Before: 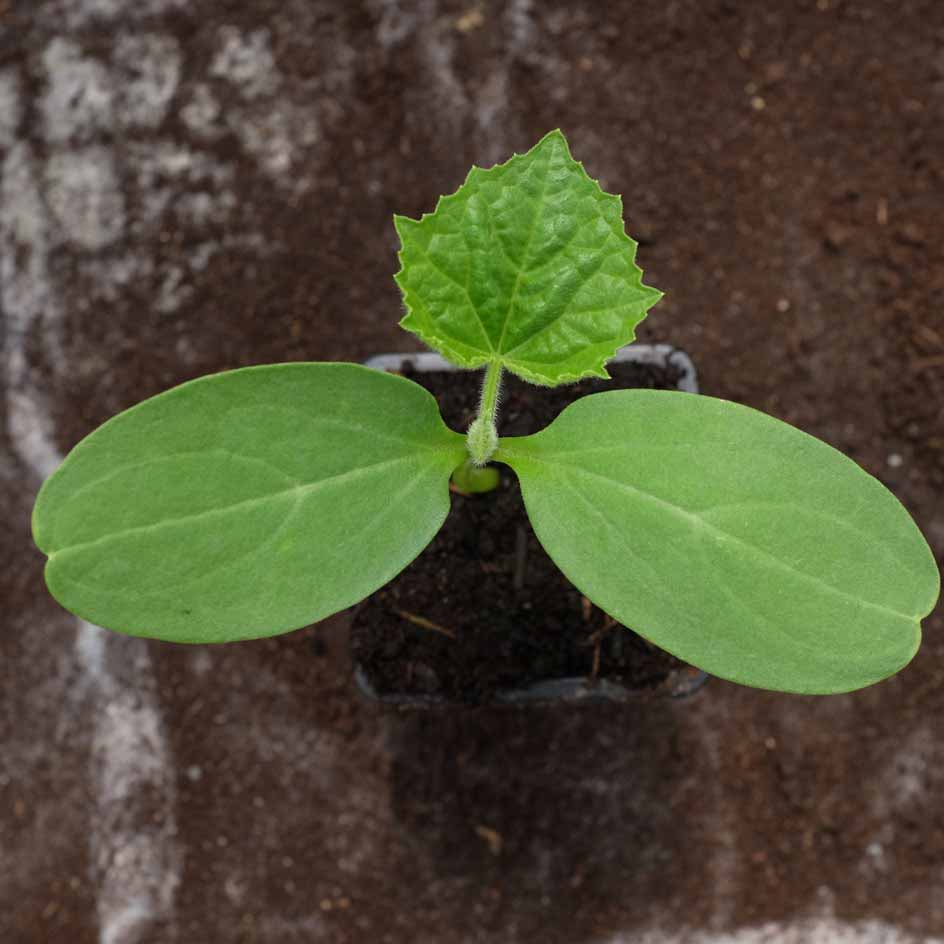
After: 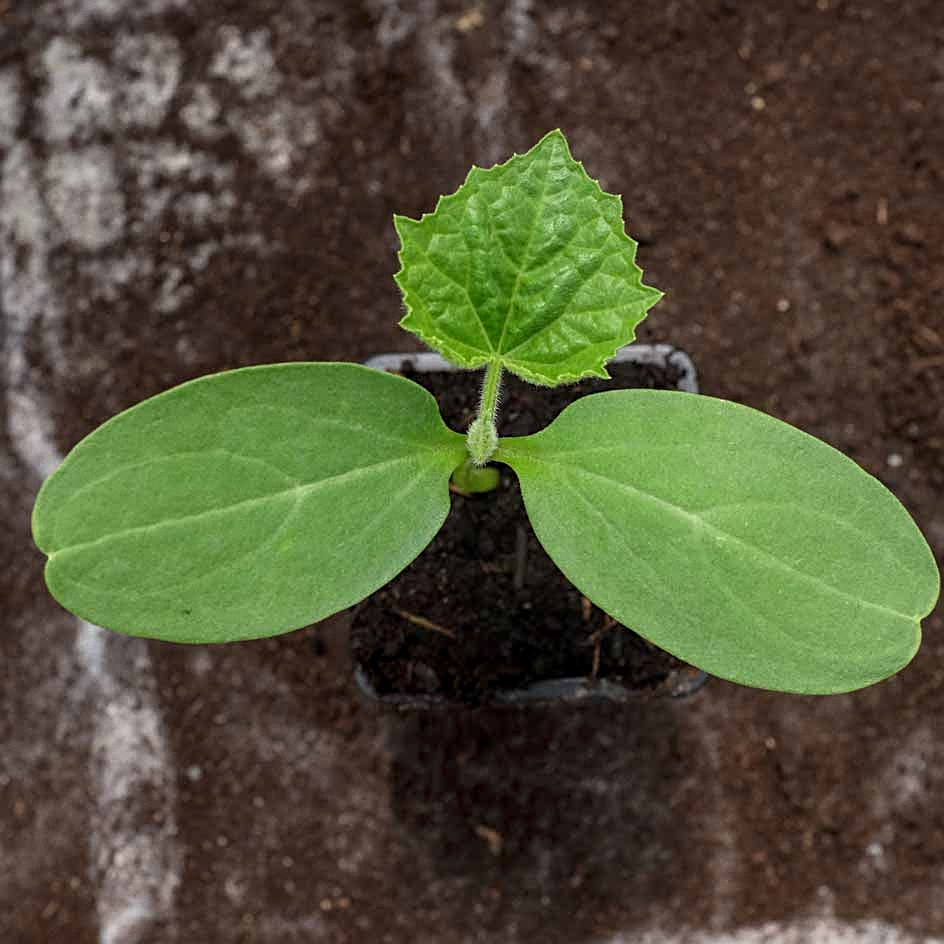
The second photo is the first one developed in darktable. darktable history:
local contrast: detail 130%
grain: coarseness 0.09 ISO, strength 10%
sharpen: on, module defaults
